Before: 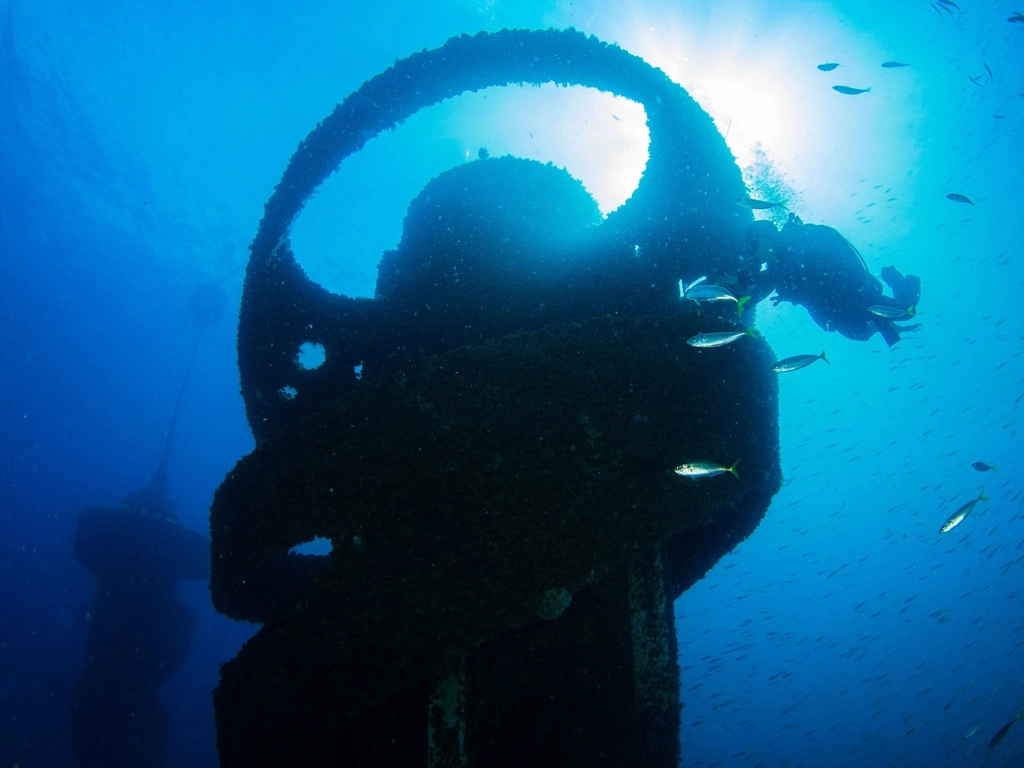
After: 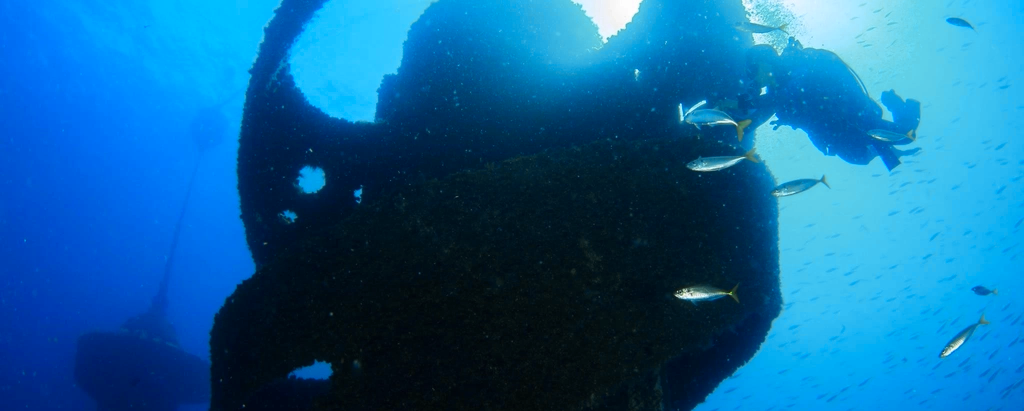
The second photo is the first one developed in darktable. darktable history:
crop and rotate: top 23.043%, bottom 23.437%
color zones: curves: ch0 [(0.004, 0.305) (0.261, 0.623) (0.389, 0.399) (0.708, 0.571) (0.947, 0.34)]; ch1 [(0.025, 0.645) (0.229, 0.584) (0.326, 0.551) (0.484, 0.262) (0.757, 0.643)]
